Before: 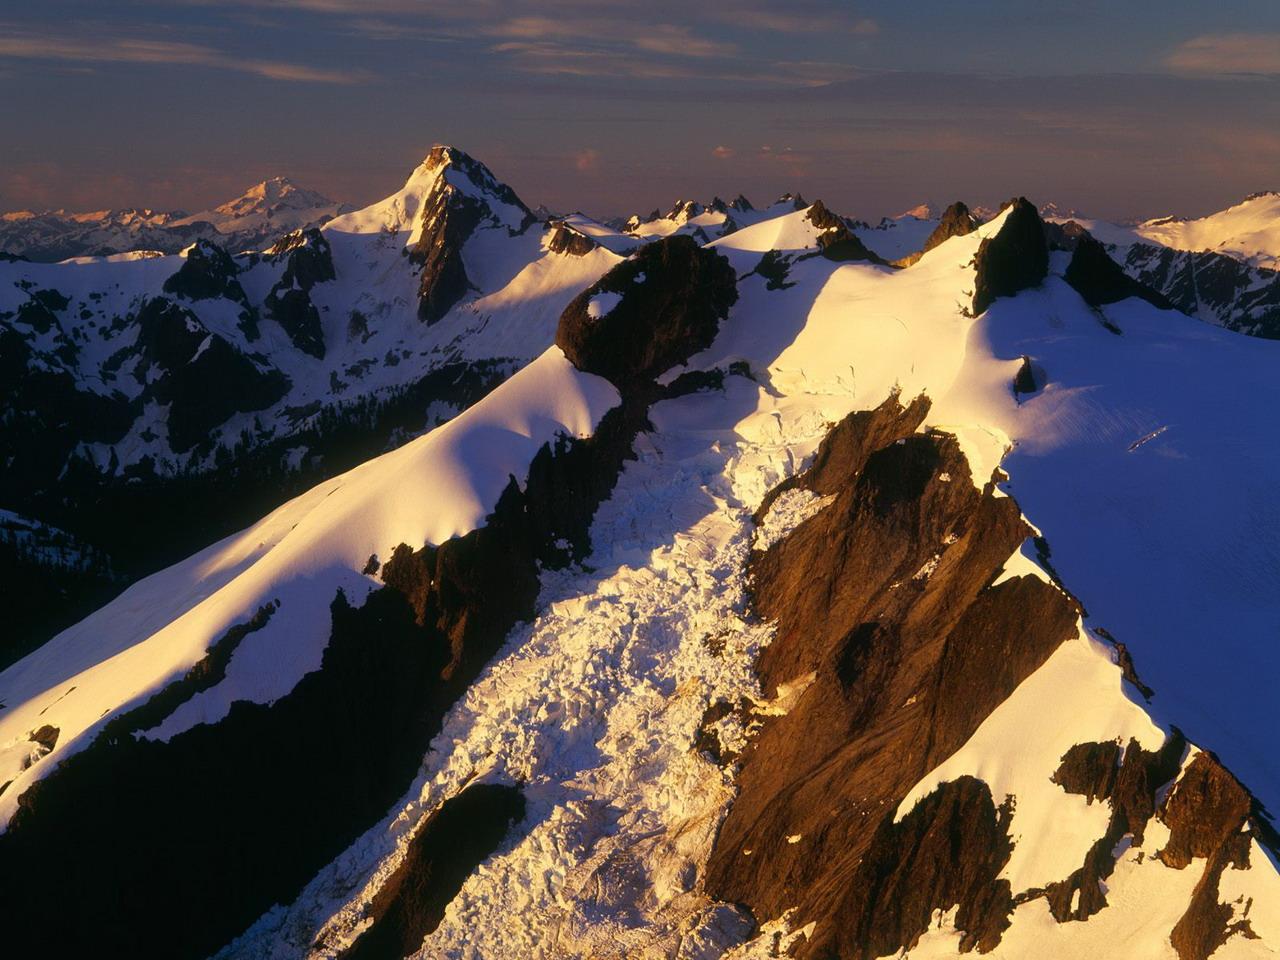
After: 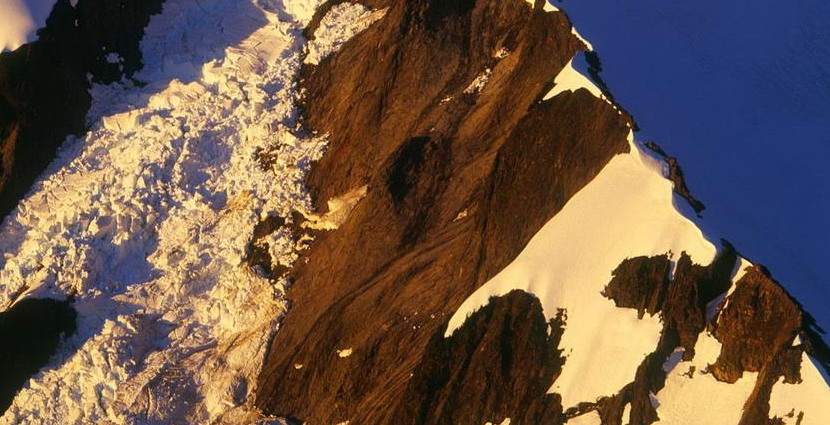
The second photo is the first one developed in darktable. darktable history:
crop and rotate: left 35.13%, top 50.688%, bottom 5.012%
